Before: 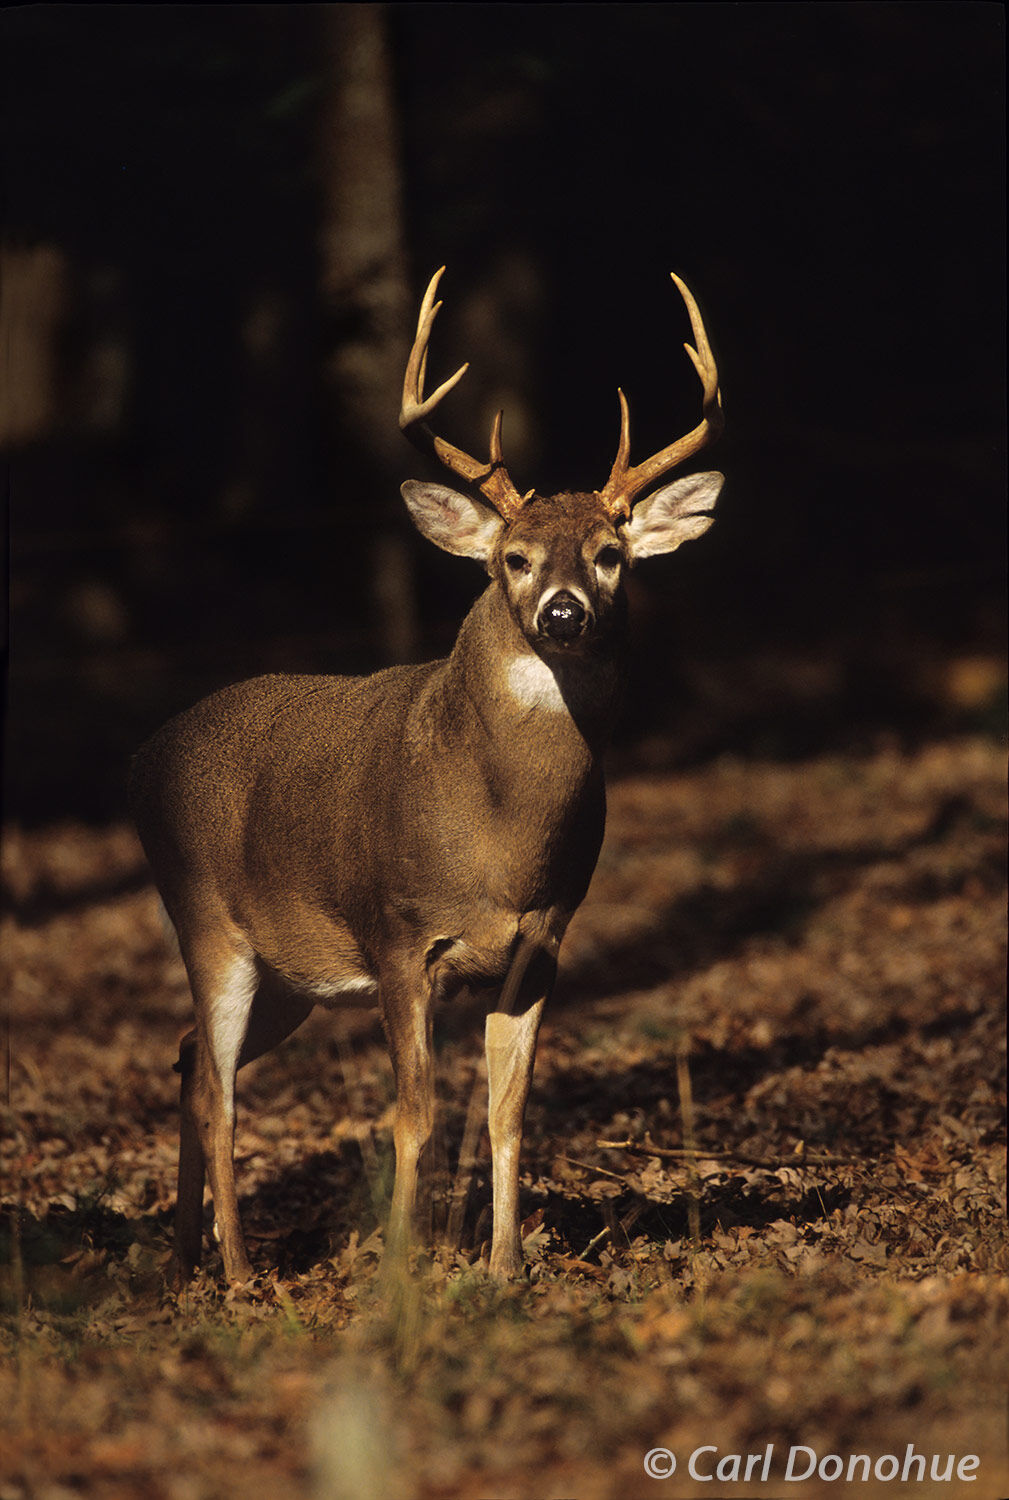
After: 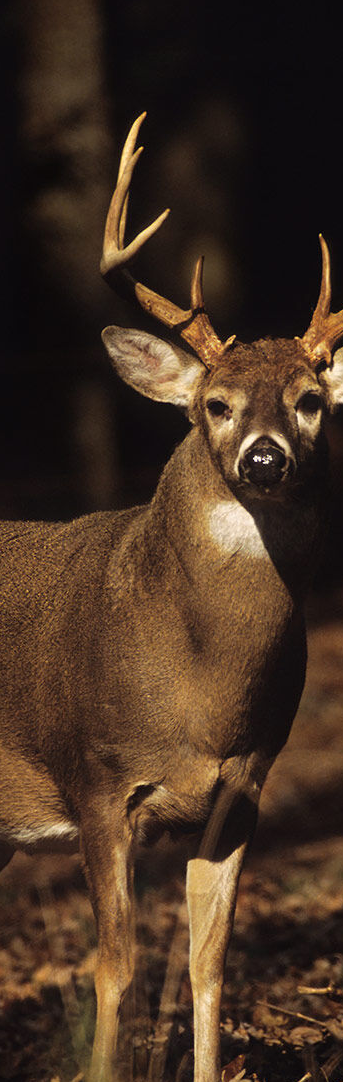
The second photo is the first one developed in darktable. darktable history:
crop and rotate: left 29.695%, top 10.297%, right 36.299%, bottom 17.517%
